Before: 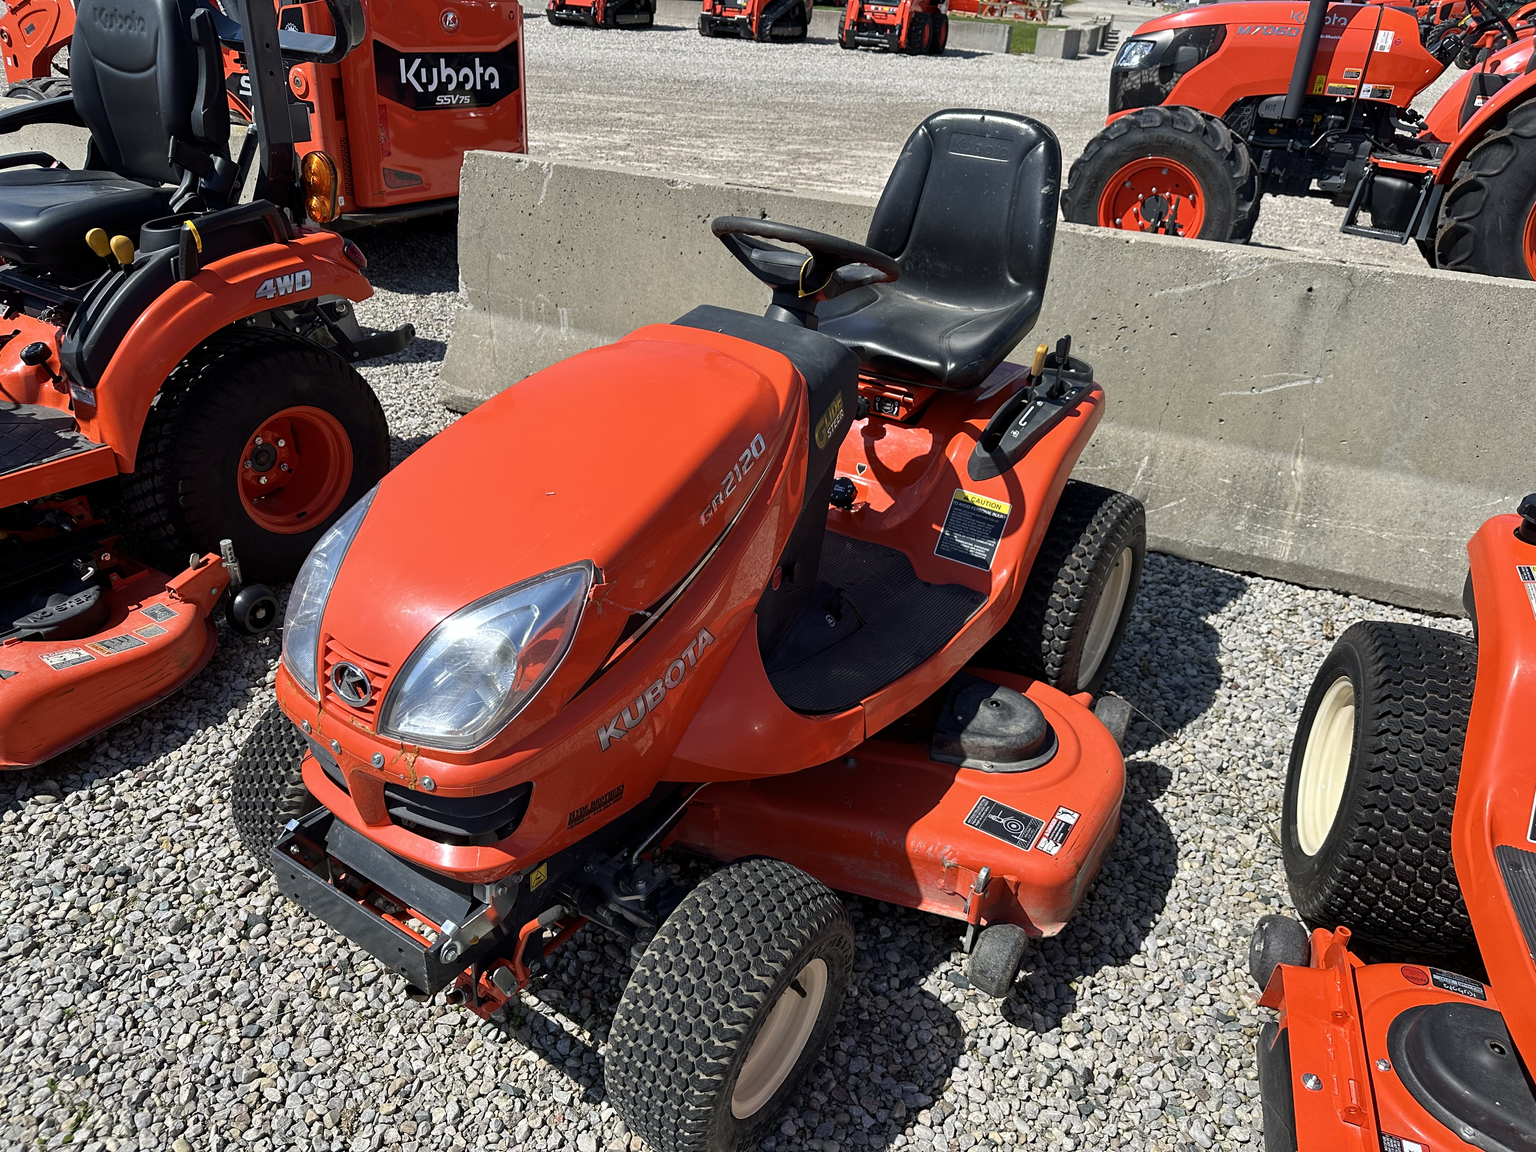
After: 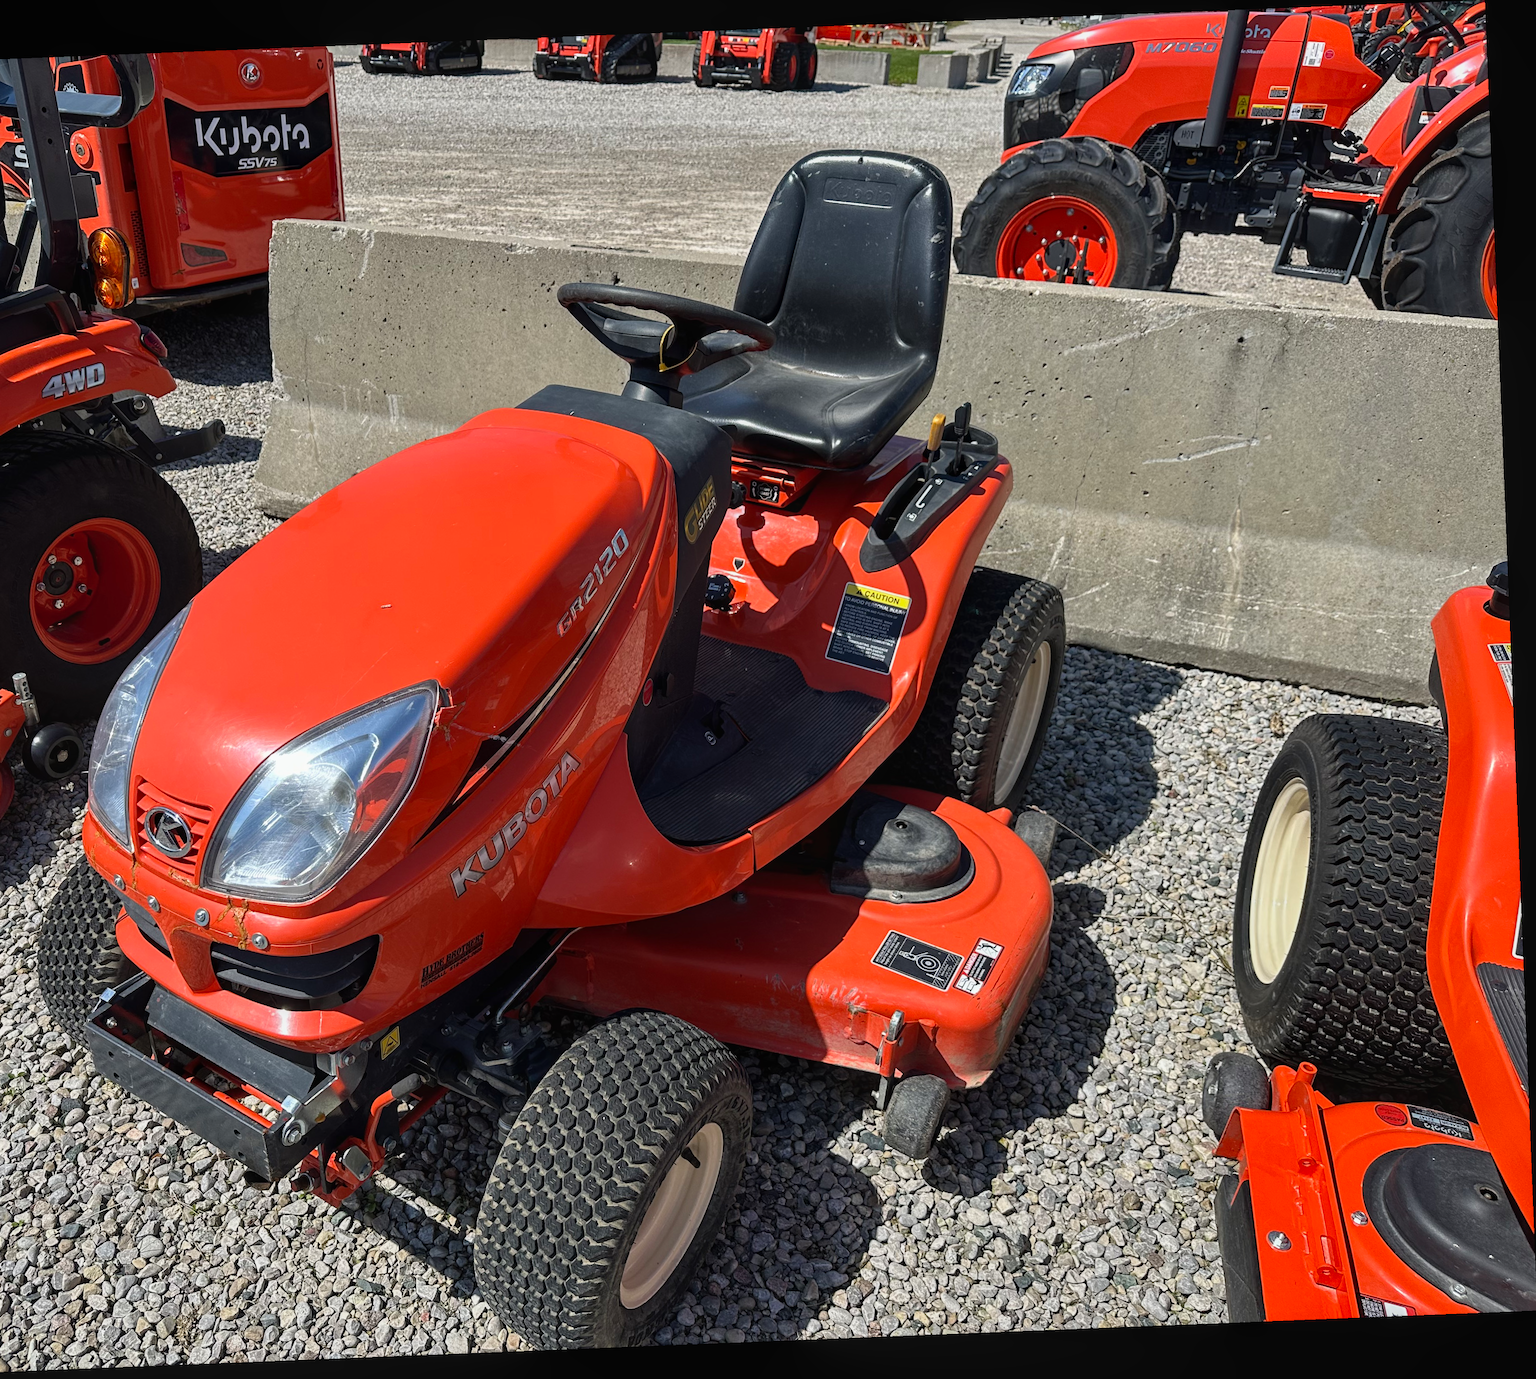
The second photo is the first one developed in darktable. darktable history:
local contrast: detail 110%
crop and rotate: left 14.584%
rotate and perspective: rotation -2.29°, automatic cropping off
